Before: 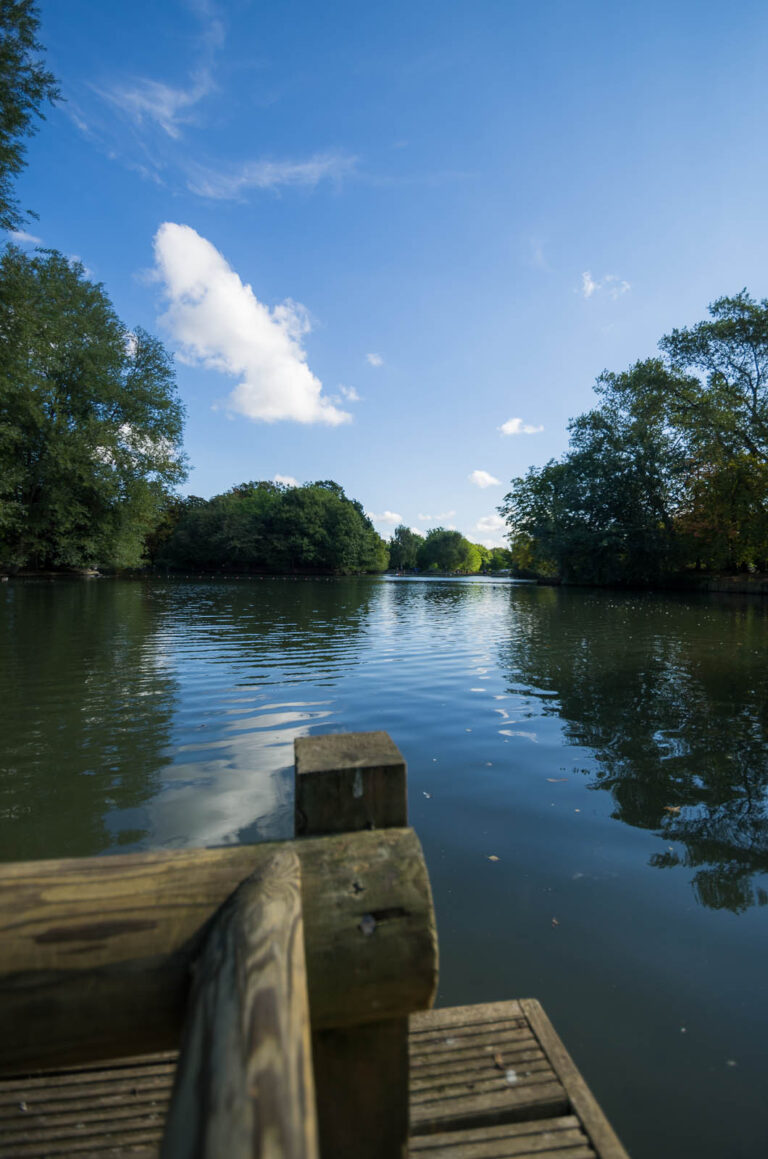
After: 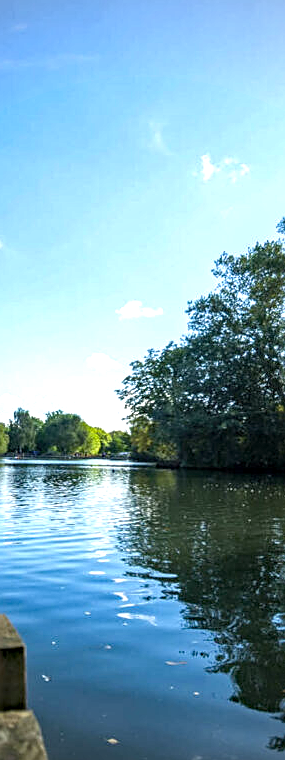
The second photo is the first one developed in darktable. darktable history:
exposure: exposure 0.992 EV, compensate highlight preservation false
sharpen: on, module defaults
crop and rotate: left 49.739%, top 10.13%, right 13.065%, bottom 24.269%
local contrast: on, module defaults
haze removal: strength 0.297, distance 0.251, adaptive false
vignetting: unbound false
